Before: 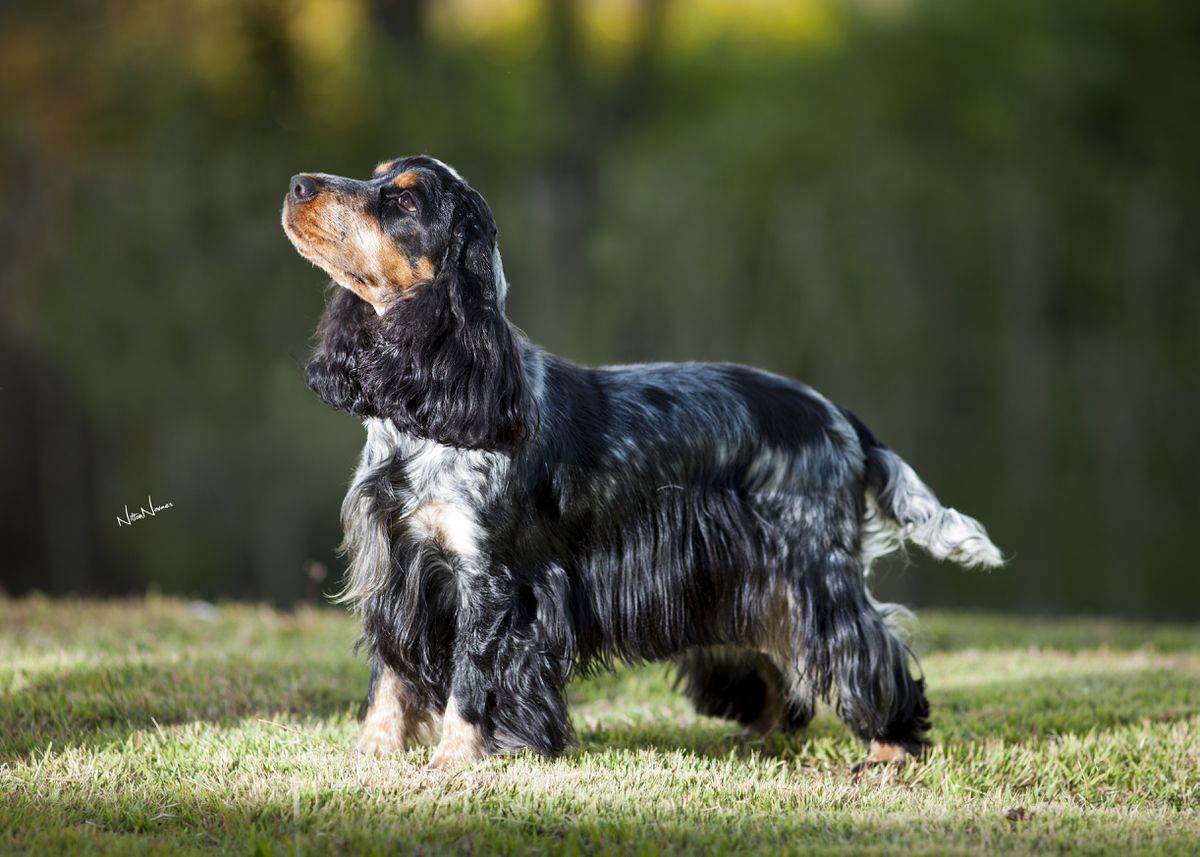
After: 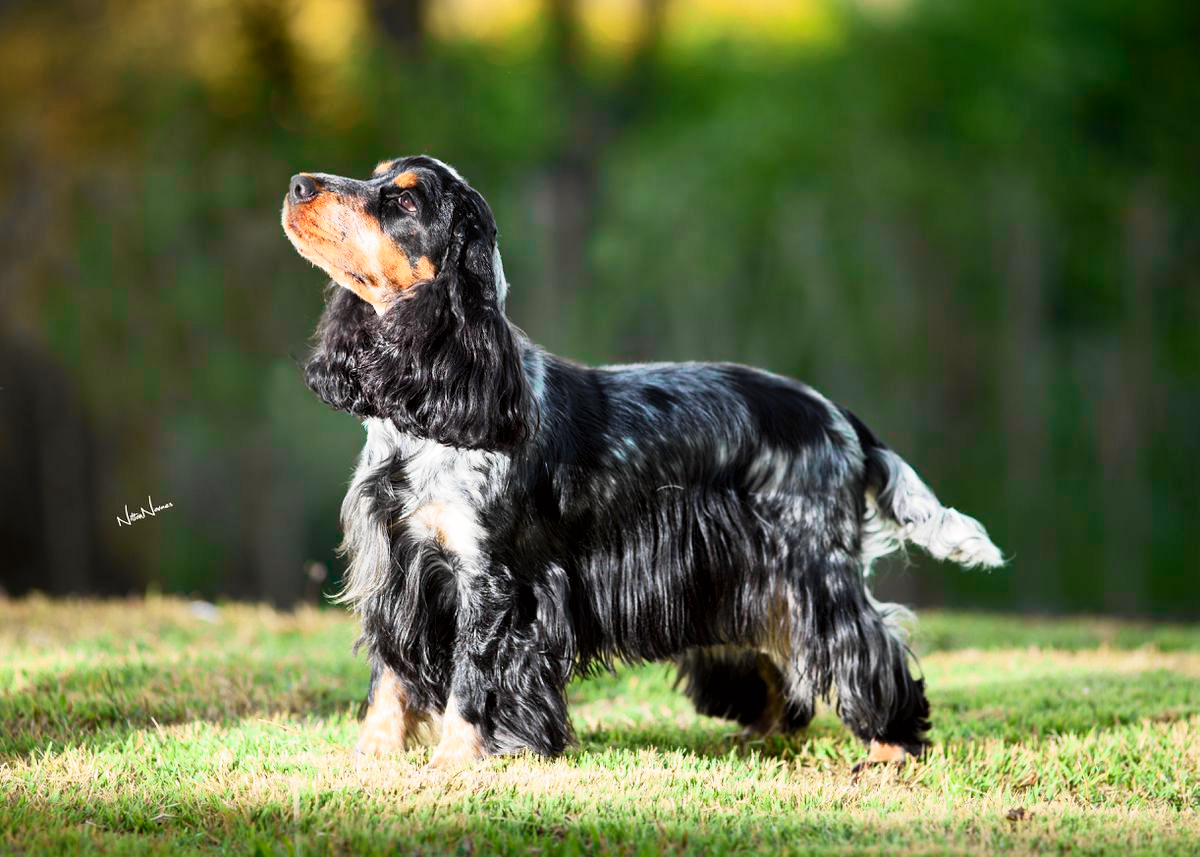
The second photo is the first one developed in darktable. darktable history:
contrast equalizer: octaves 7, y [[0.5 ×6], [0.5 ×6], [0.5, 0.5, 0.501, 0.545, 0.707, 0.863], [0 ×6], [0 ×6]], mix 0.339
tone curve: curves: ch0 [(0, 0) (0.055, 0.057) (0.258, 0.307) (0.434, 0.543) (0.517, 0.657) (0.745, 0.874) (1, 1)]; ch1 [(0, 0) (0.346, 0.307) (0.418, 0.383) (0.46, 0.439) (0.482, 0.493) (0.502, 0.503) (0.517, 0.514) (0.55, 0.561) (0.588, 0.603) (0.646, 0.688) (1, 1)]; ch2 [(0, 0) (0.346, 0.34) (0.431, 0.45) (0.485, 0.499) (0.5, 0.503) (0.527, 0.525) (0.545, 0.562) (0.679, 0.706) (1, 1)], color space Lab, independent channels, preserve colors none
